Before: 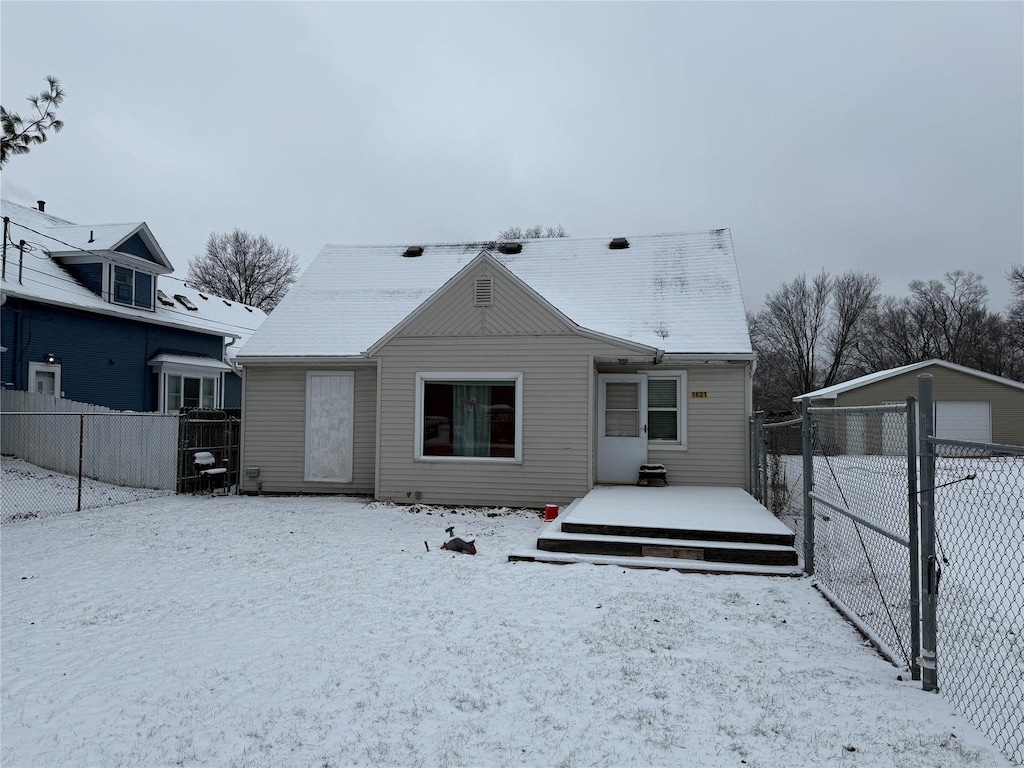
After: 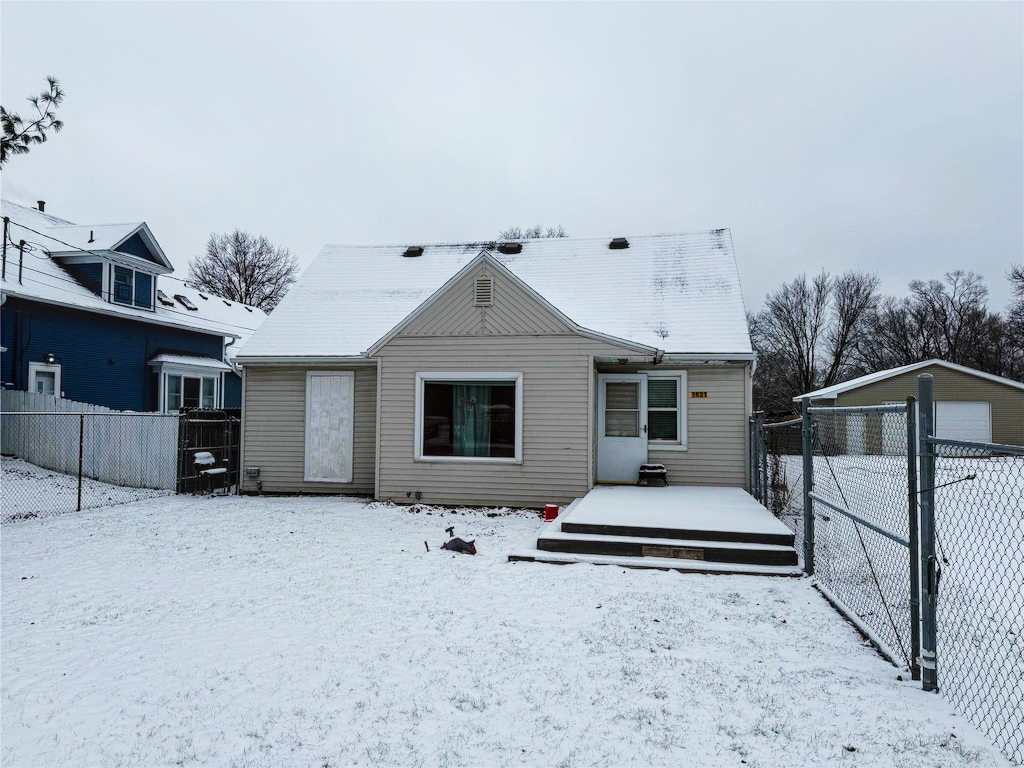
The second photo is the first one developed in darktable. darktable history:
tone curve: curves: ch0 [(0, 0.023) (0.103, 0.087) (0.277, 0.28) (0.46, 0.554) (0.569, 0.68) (0.735, 0.843) (0.994, 0.984)]; ch1 [(0, 0) (0.324, 0.285) (0.456, 0.438) (0.488, 0.497) (0.512, 0.503) (0.535, 0.535) (0.599, 0.606) (0.715, 0.738) (1, 1)]; ch2 [(0, 0) (0.369, 0.388) (0.449, 0.431) (0.478, 0.471) (0.502, 0.503) (0.55, 0.553) (0.603, 0.602) (0.656, 0.713) (1, 1)], preserve colors none
color balance rgb: perceptual saturation grading › global saturation 25.321%, global vibrance 20%
local contrast: on, module defaults
